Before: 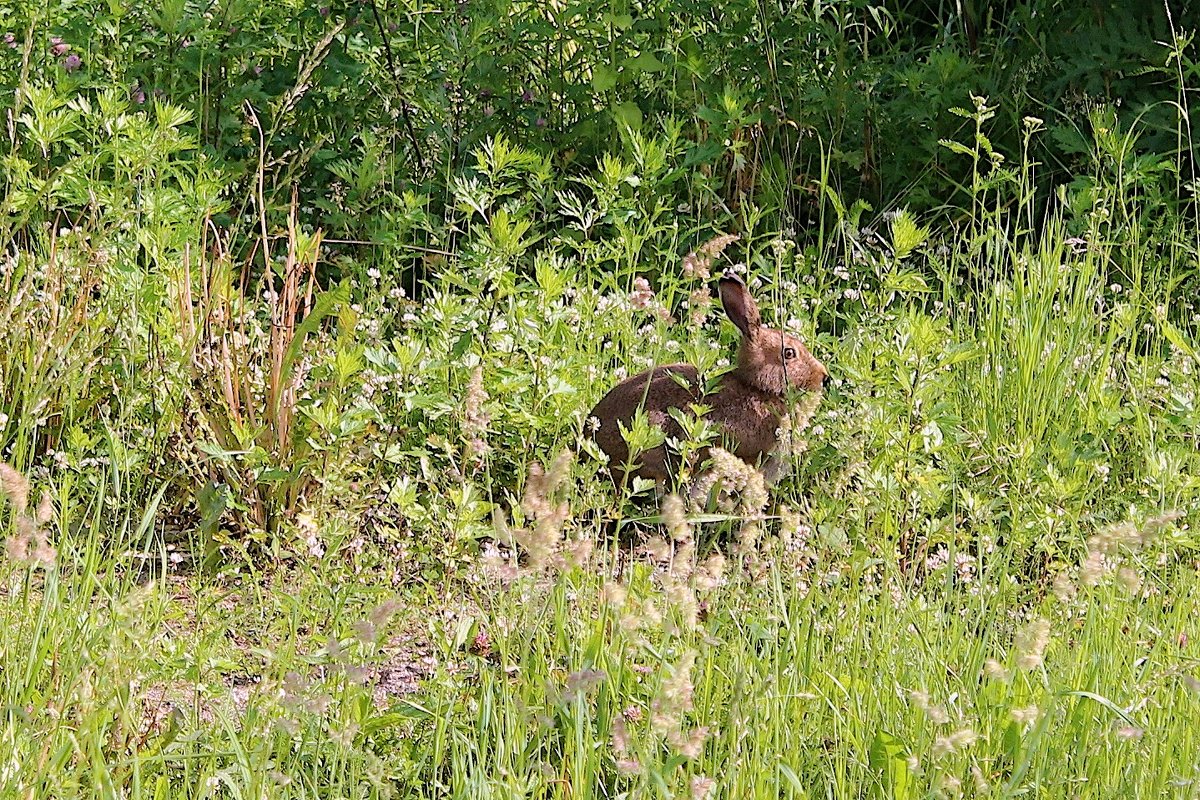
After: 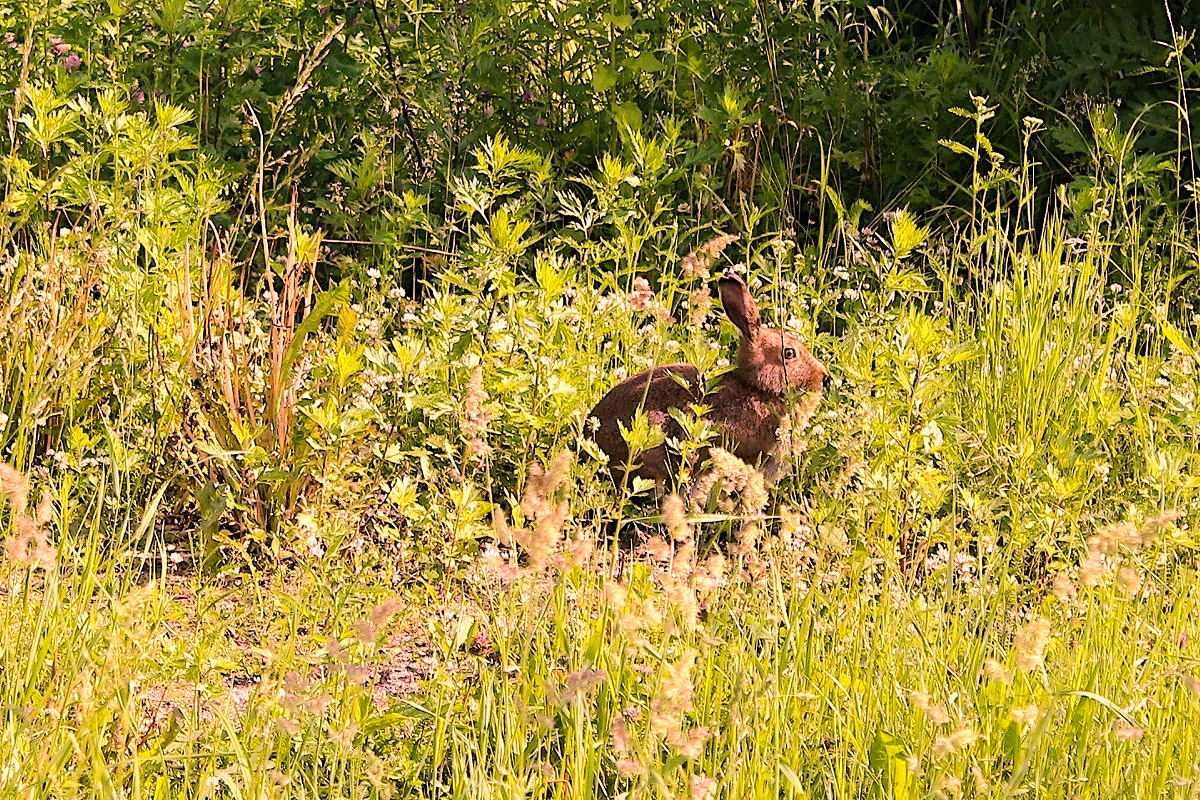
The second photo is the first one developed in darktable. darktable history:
tone equalizer: -8 EV -0.417 EV, -7 EV -0.389 EV, -6 EV -0.333 EV, -5 EV -0.222 EV, -3 EV 0.222 EV, -2 EV 0.333 EV, -1 EV 0.389 EV, +0 EV 0.417 EV, edges refinement/feathering 500, mask exposure compensation -1.57 EV, preserve details no
color correction: highlights a* 21.88, highlights b* 22.25
